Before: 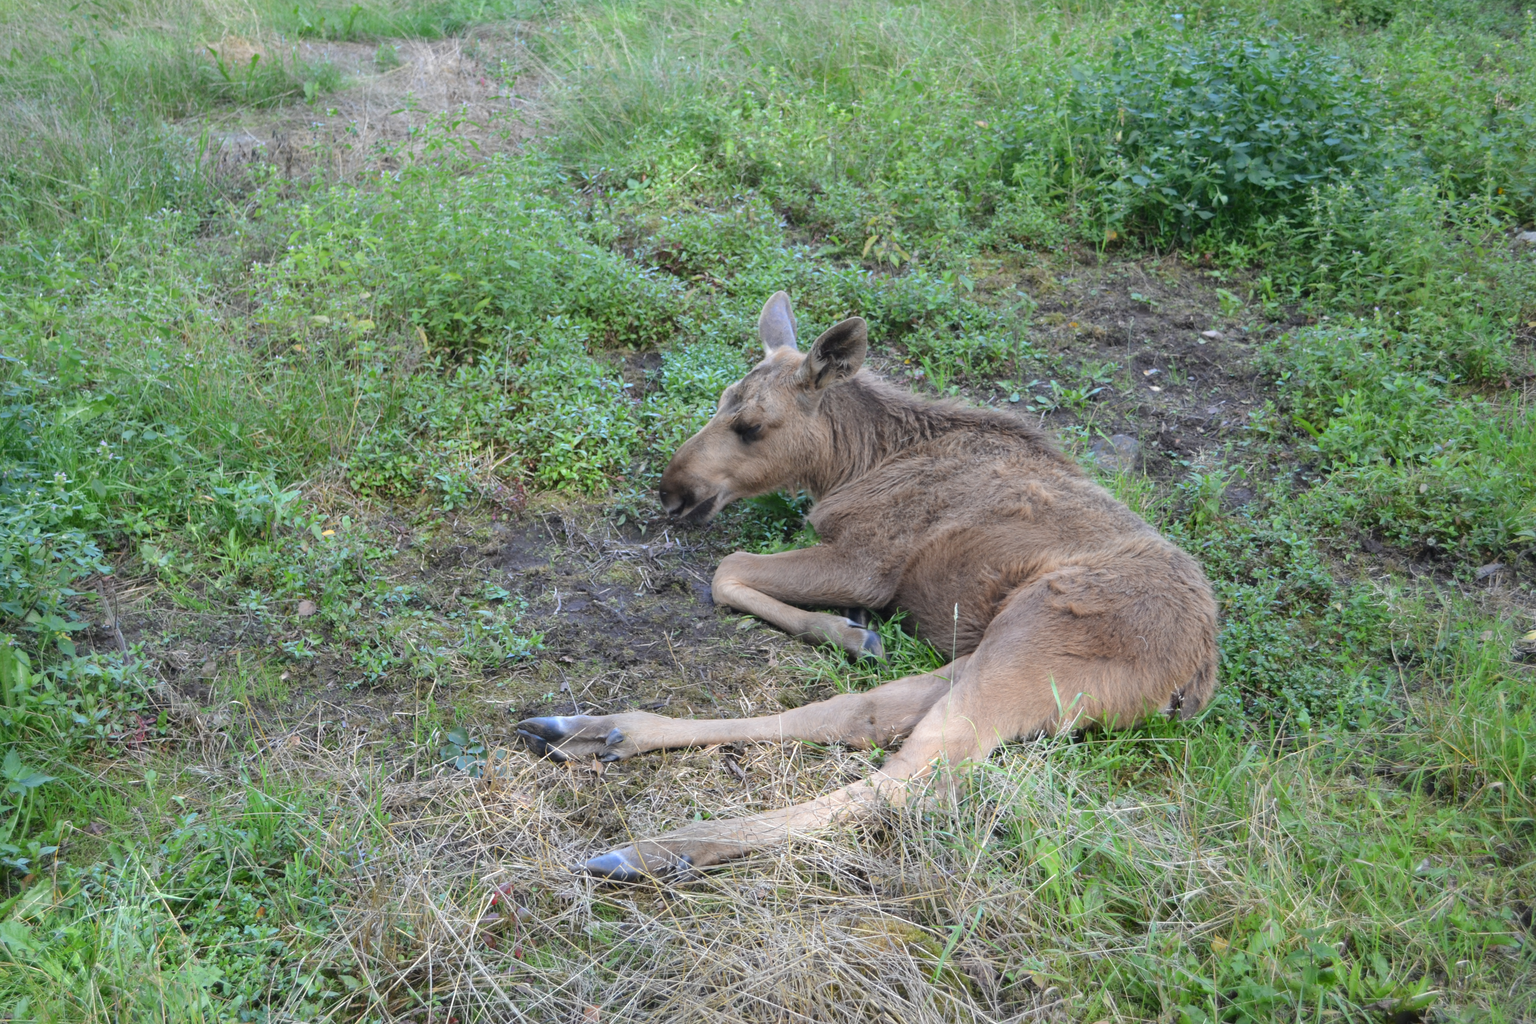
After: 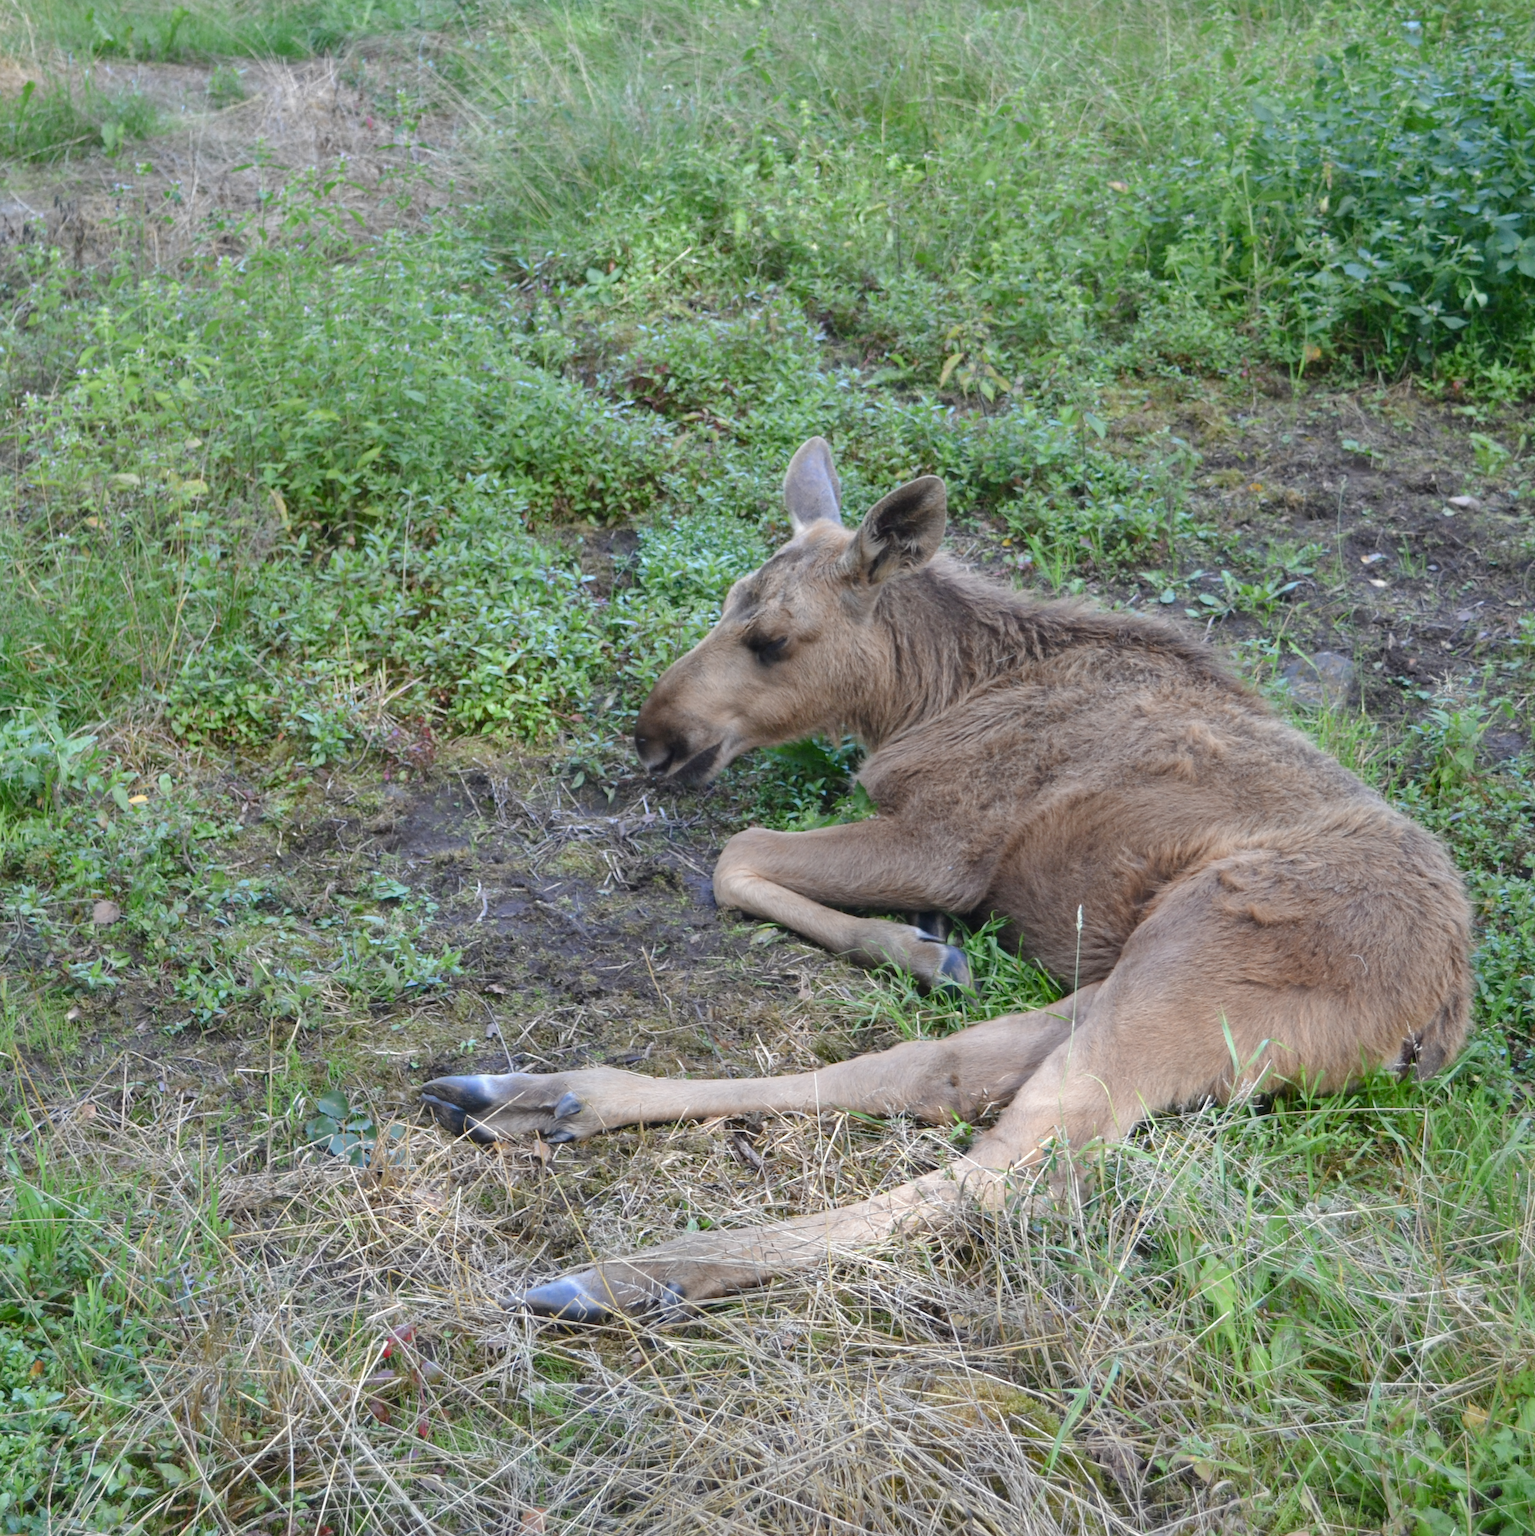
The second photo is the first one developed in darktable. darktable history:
crop and rotate: left 15.397%, right 17.964%
color balance rgb: perceptual saturation grading › global saturation -9.789%, perceptual saturation grading › highlights -26.822%, perceptual saturation grading › shadows 21.801%, global vibrance 29.92%
shadows and highlights: soften with gaussian
